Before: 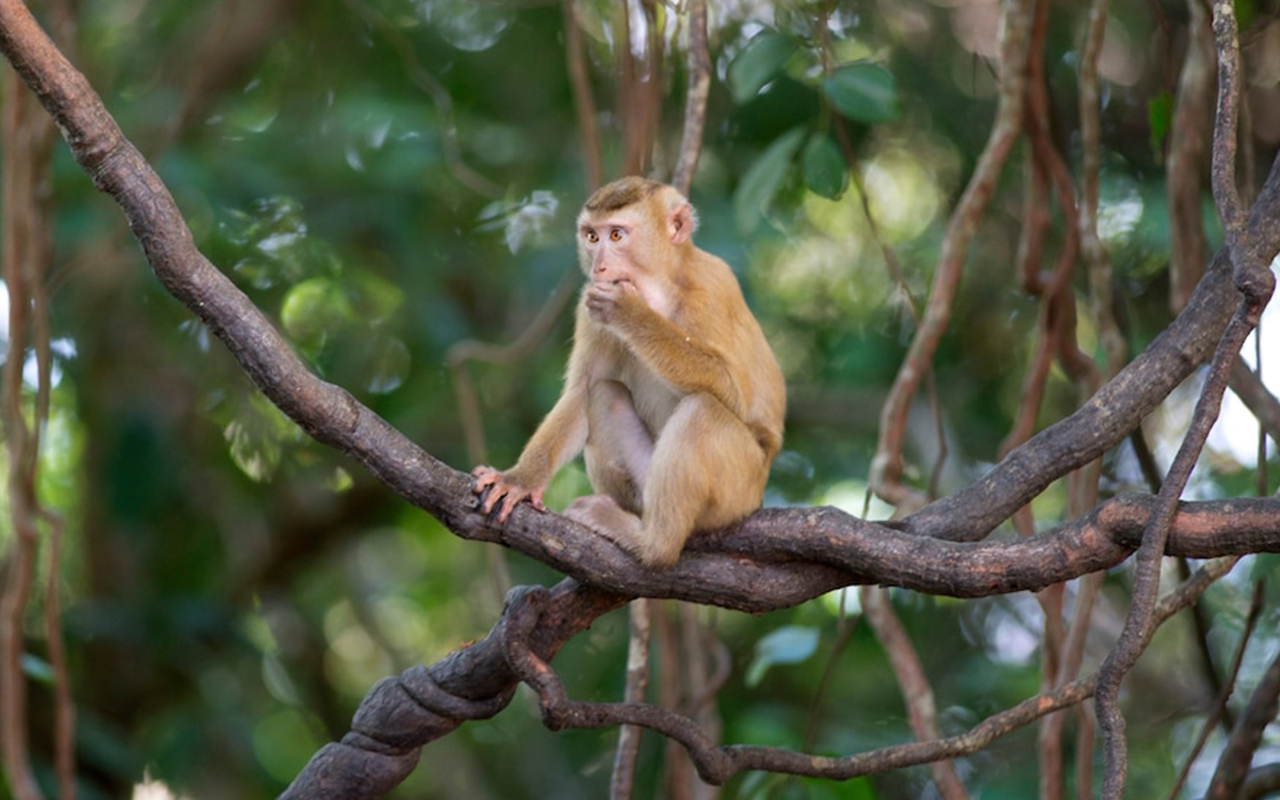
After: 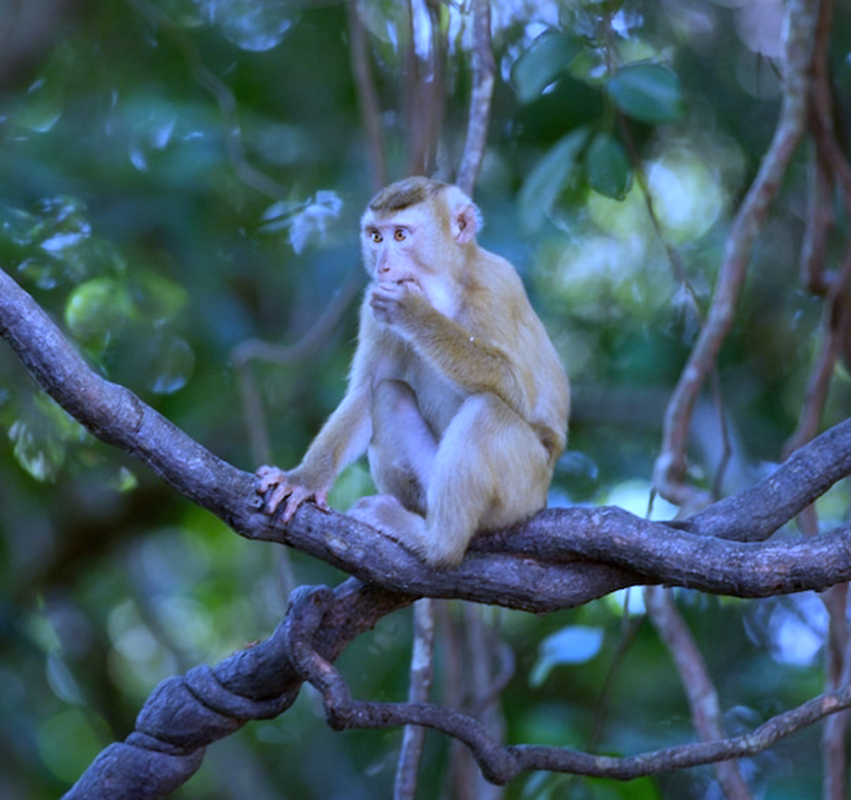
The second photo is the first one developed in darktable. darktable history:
crop: left 16.899%, right 16.556%
white balance: red 0.766, blue 1.537
